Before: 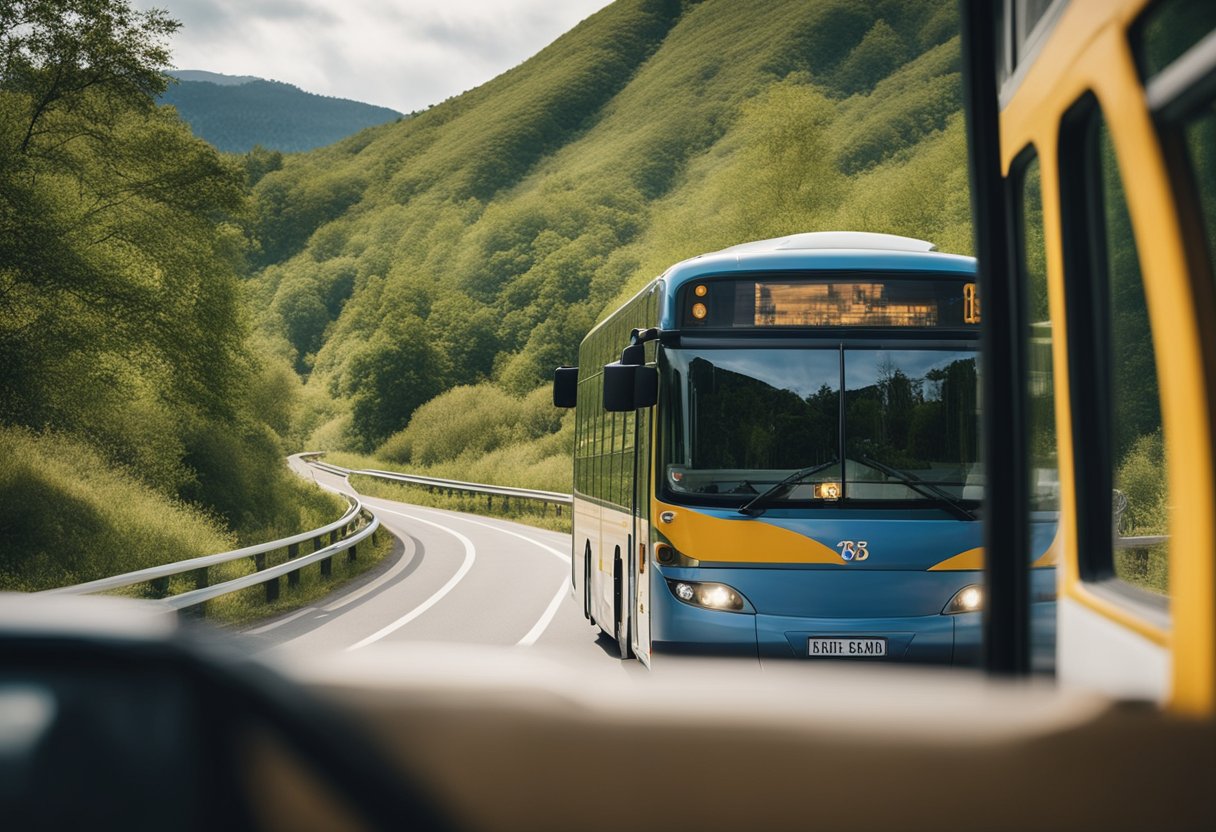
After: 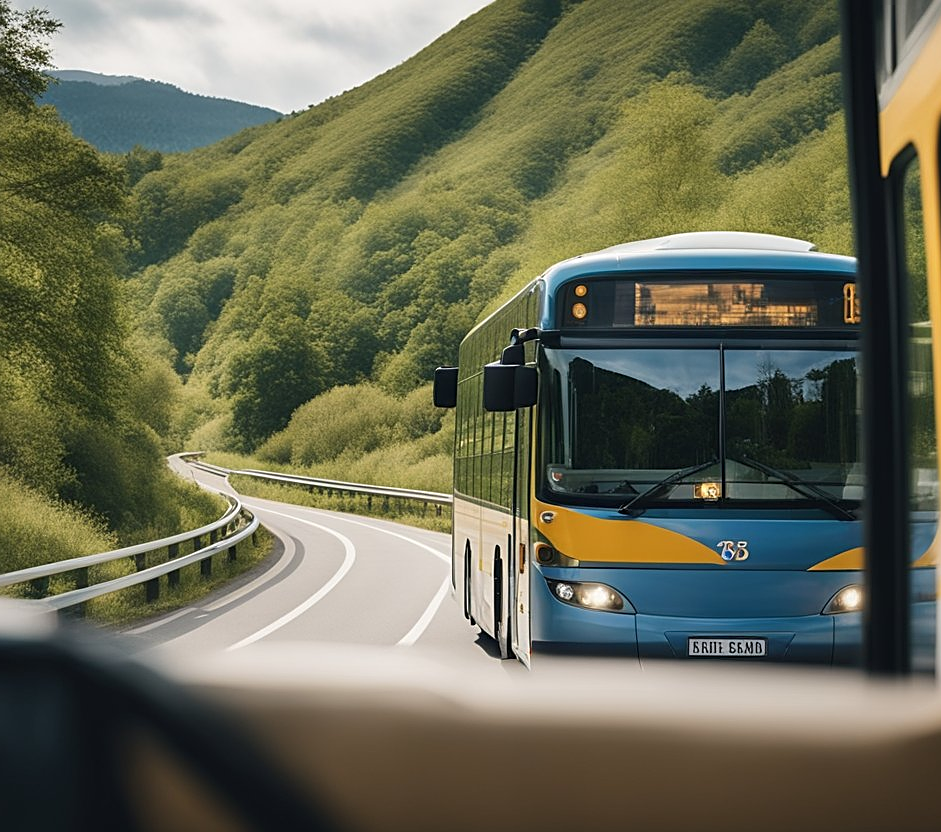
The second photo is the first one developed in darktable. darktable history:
sharpen: on, module defaults
color correction: saturation 0.99
crop: left 9.88%, right 12.664%
white balance: emerald 1
